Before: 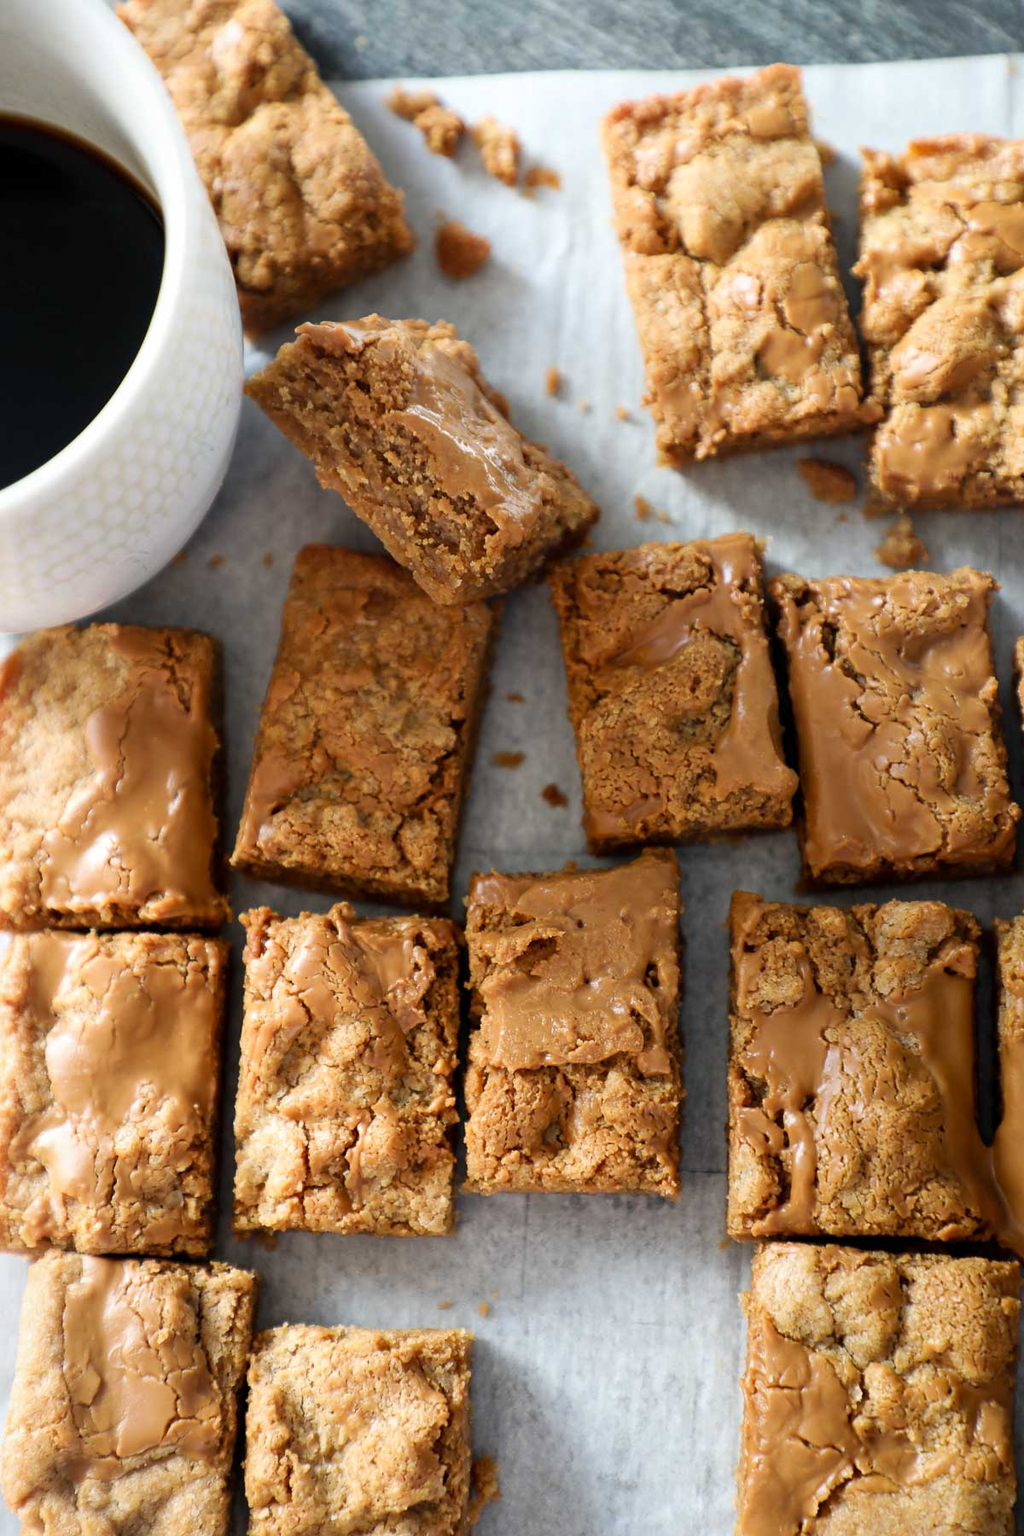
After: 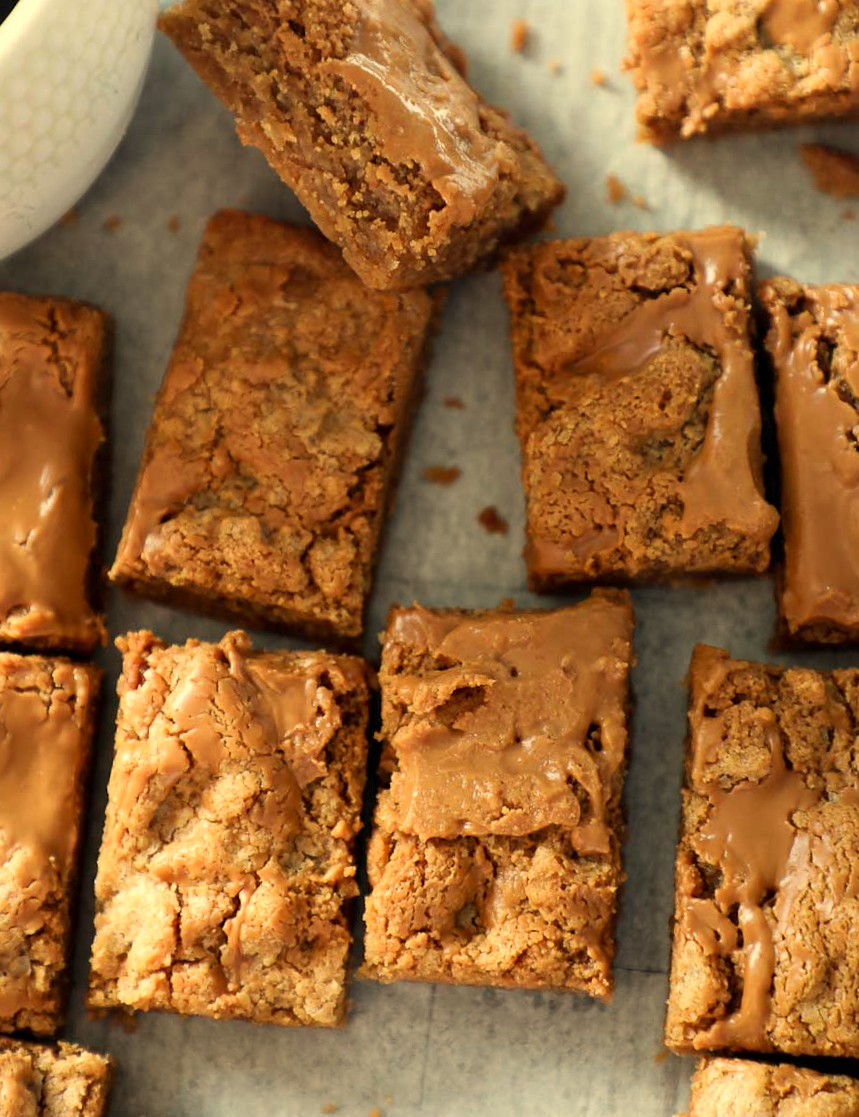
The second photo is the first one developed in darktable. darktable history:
crop and rotate: angle -3.37°, left 9.79%, top 20.73%, right 12.42%, bottom 11.82%
white balance: red 1.08, blue 0.791
